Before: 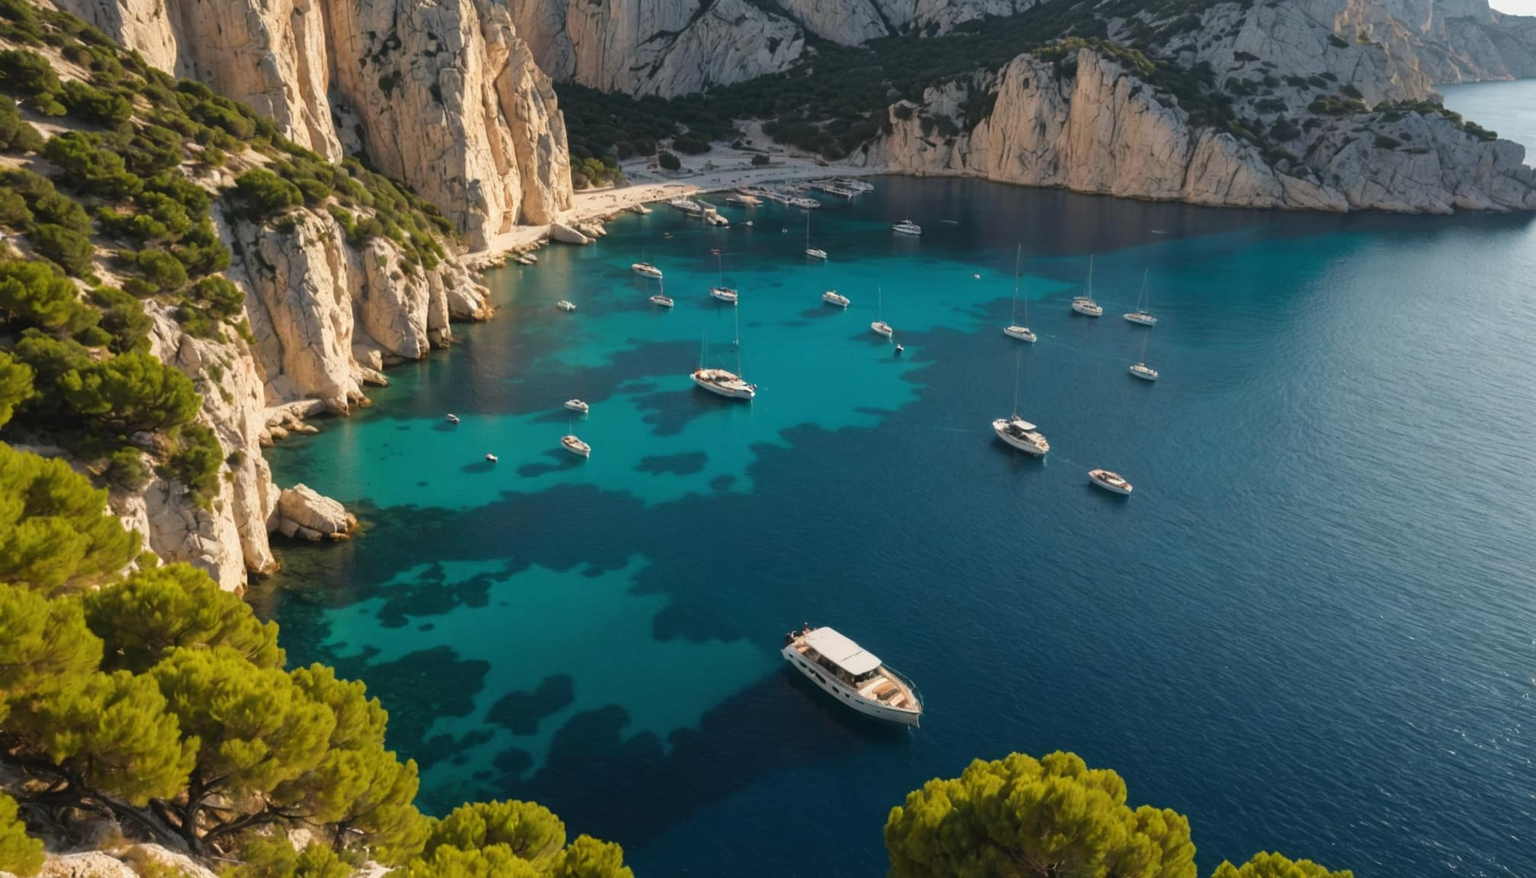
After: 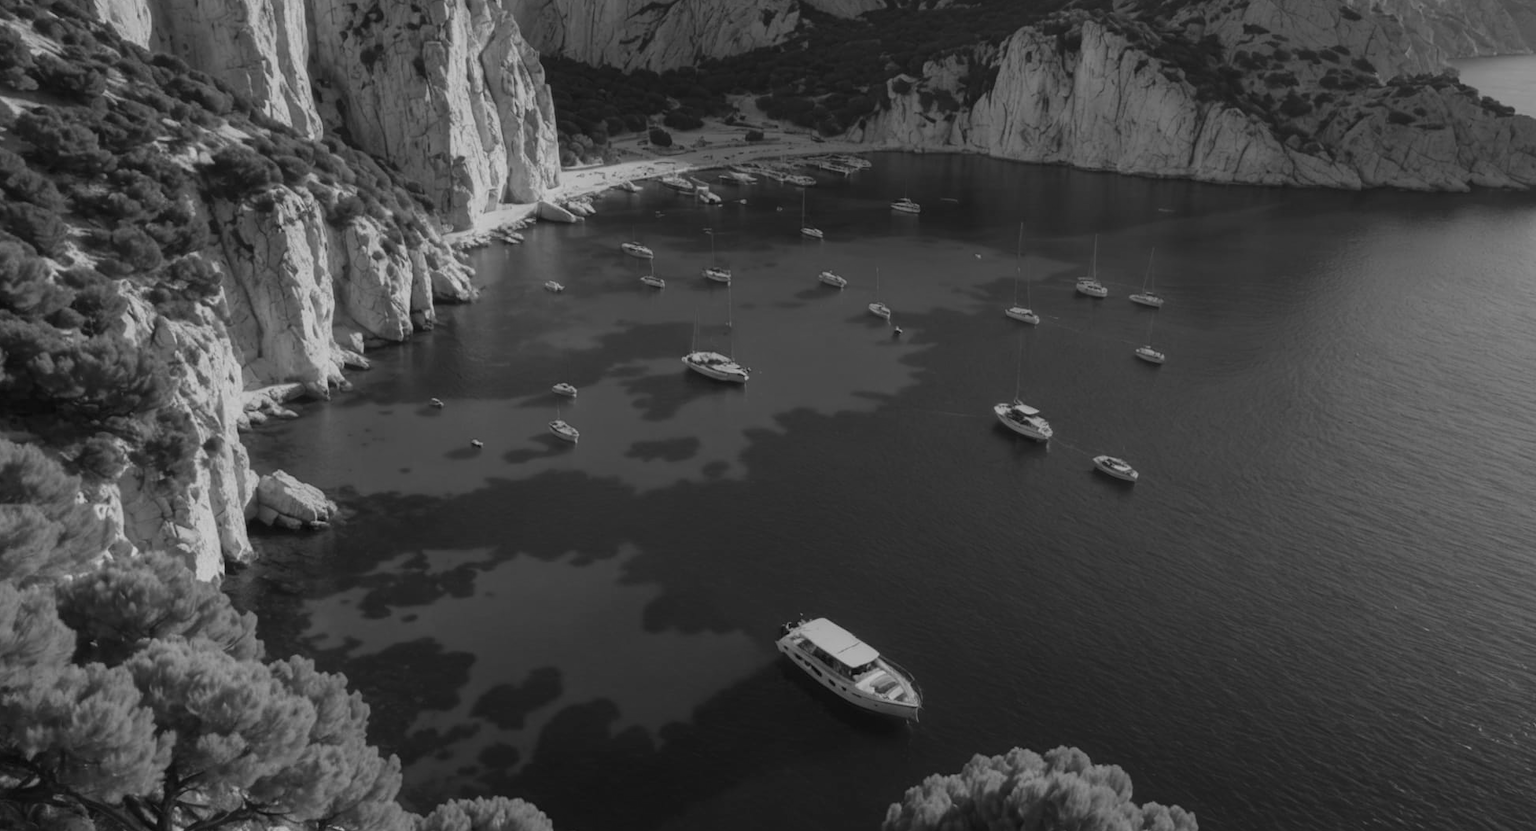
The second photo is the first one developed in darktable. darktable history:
monochrome: a 79.32, b 81.83, size 1.1
crop: left 1.964%, top 3.251%, right 1.122%, bottom 4.933%
